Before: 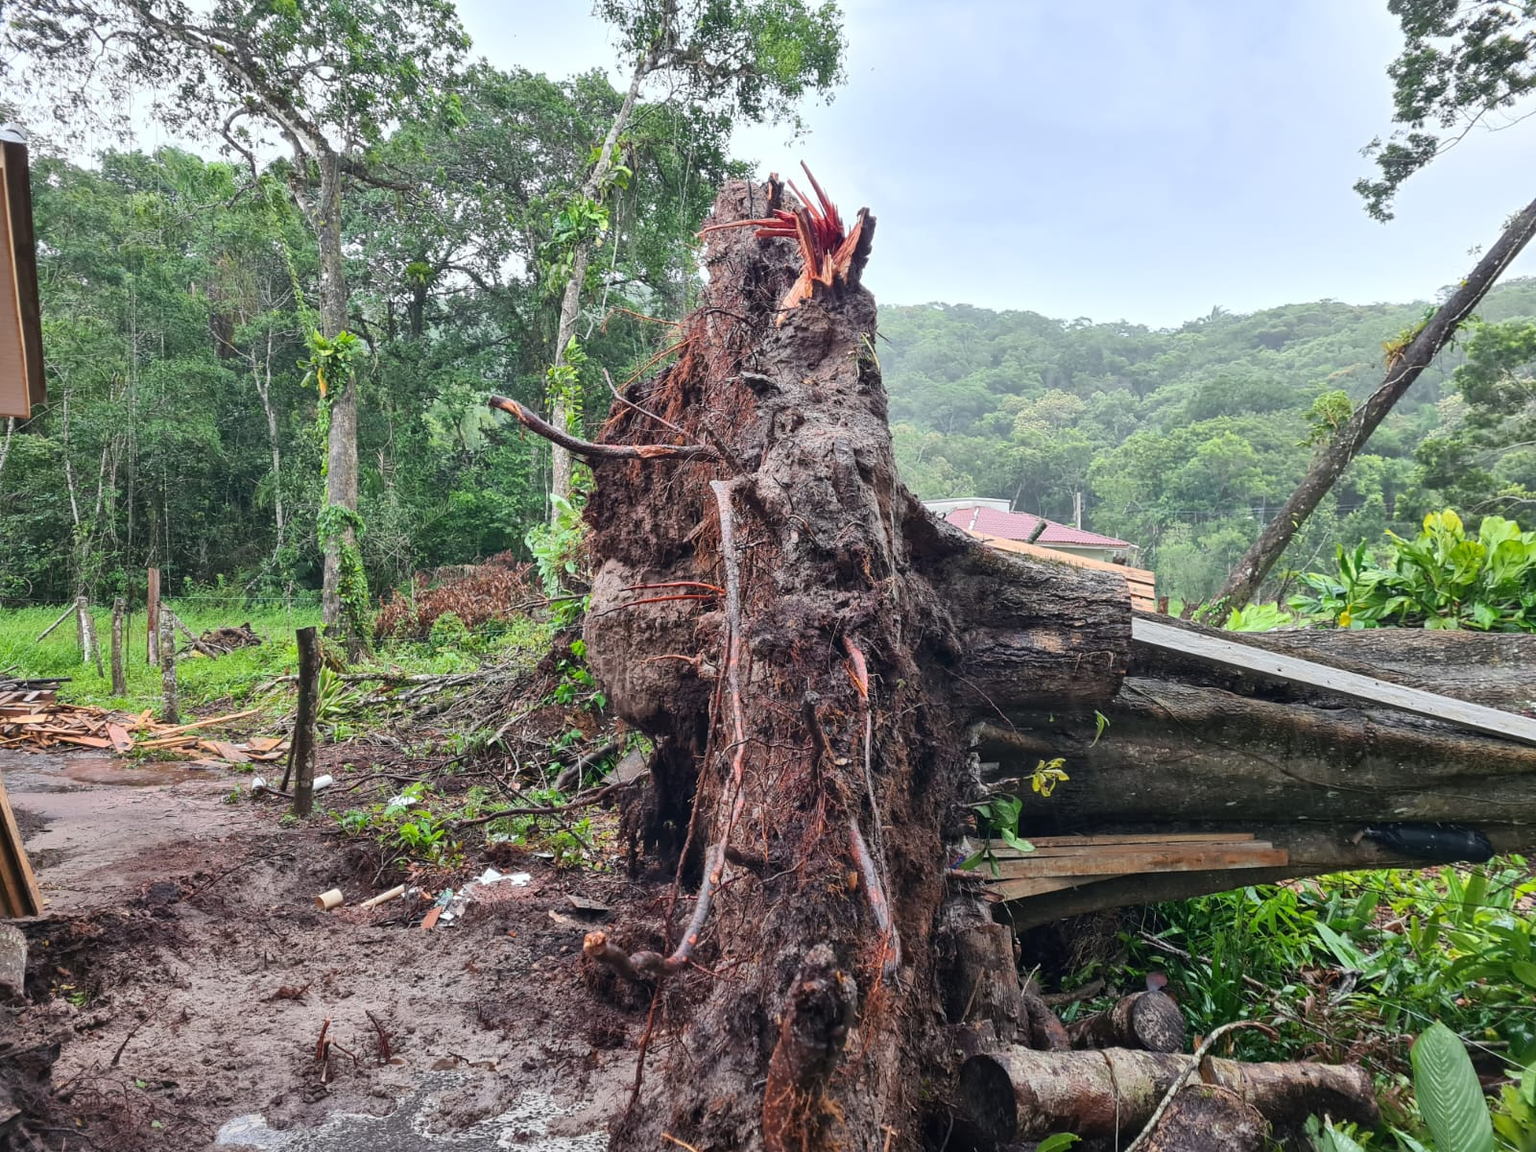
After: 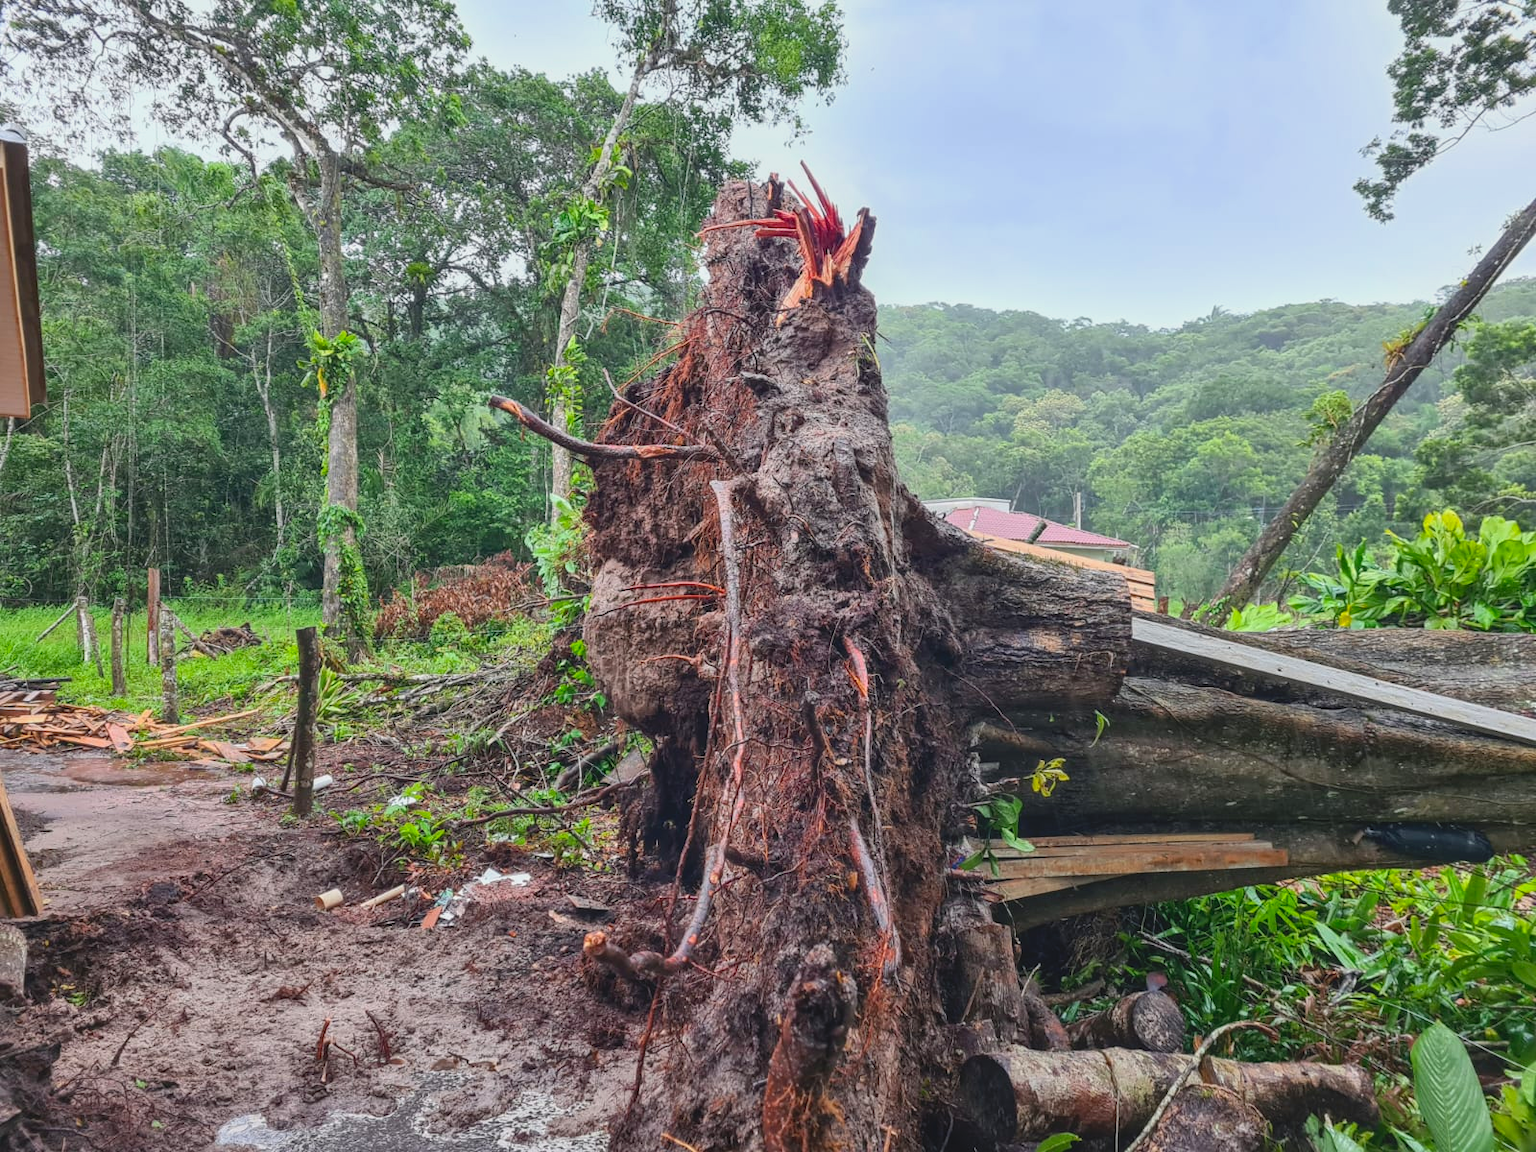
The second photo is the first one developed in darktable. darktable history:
local contrast: on, module defaults
contrast brightness saturation: contrast -0.18, saturation 0.188
